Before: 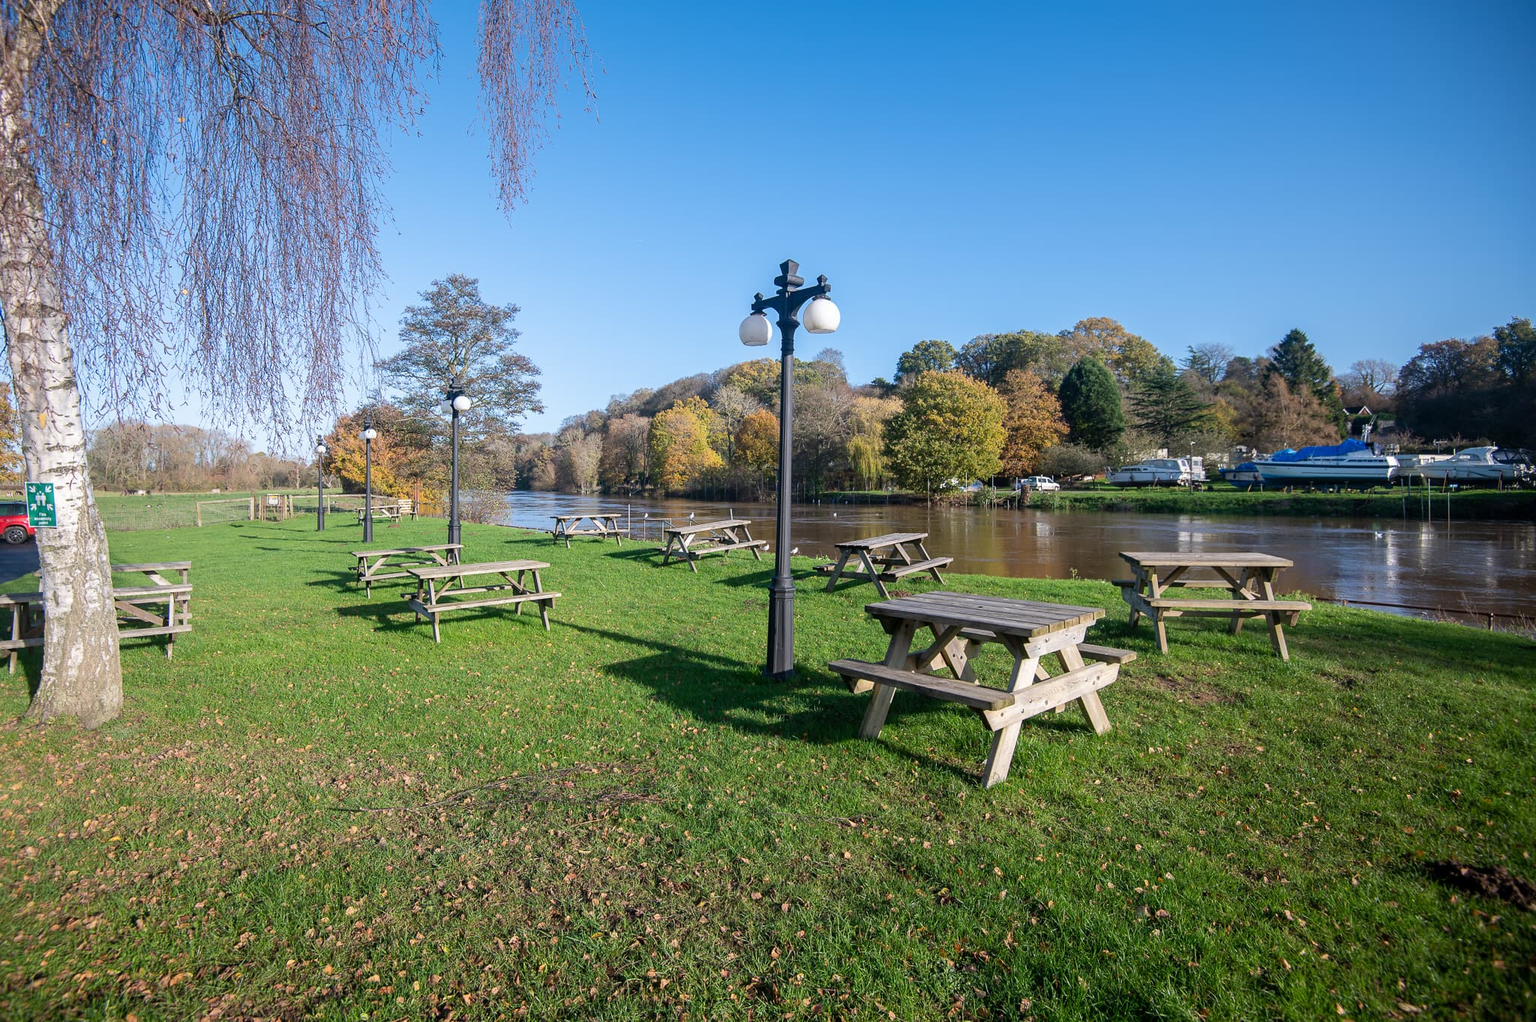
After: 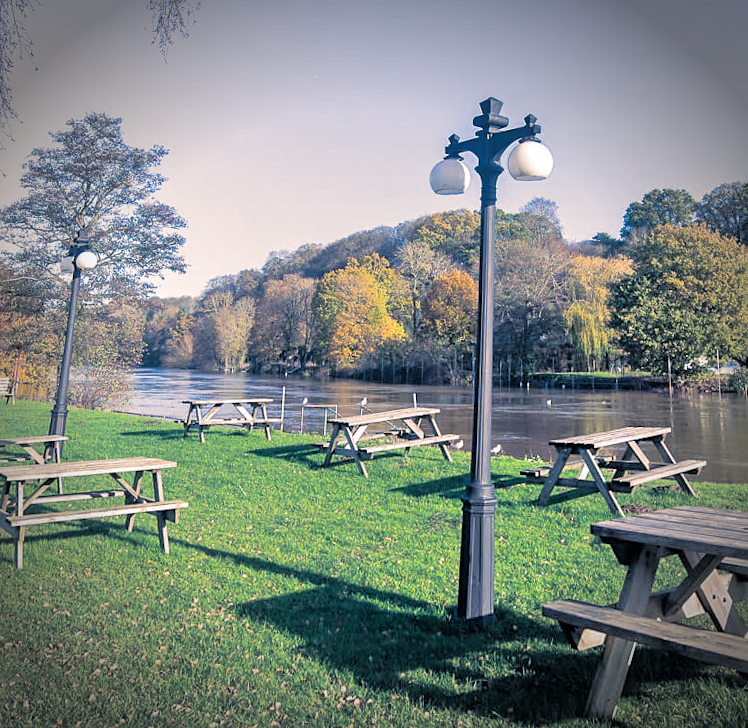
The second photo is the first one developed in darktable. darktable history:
tone equalizer: -7 EV 0.15 EV, -6 EV 0.6 EV, -5 EV 1.15 EV, -4 EV 1.33 EV, -3 EV 1.15 EV, -2 EV 0.6 EV, -1 EV 0.15 EV, mask exposure compensation -0.5 EV
crop: left 20.248%, top 10.86%, right 35.675%, bottom 34.321%
rotate and perspective: rotation 0.72°, lens shift (vertical) -0.352, lens shift (horizontal) -0.051, crop left 0.152, crop right 0.859, crop top 0.019, crop bottom 0.964
color balance rgb: perceptual saturation grading › global saturation 35%, perceptual saturation grading › highlights -30%, perceptual saturation grading › shadows 35%, perceptual brilliance grading › global brilliance 3%, perceptual brilliance grading › highlights -3%, perceptual brilliance grading › shadows 3%
split-toning: shadows › hue 226.8°, shadows › saturation 0.56, highlights › hue 28.8°, balance -40, compress 0%
sharpen: amount 0.2
vignetting: fall-off start 75%, brightness -0.692, width/height ratio 1.084
